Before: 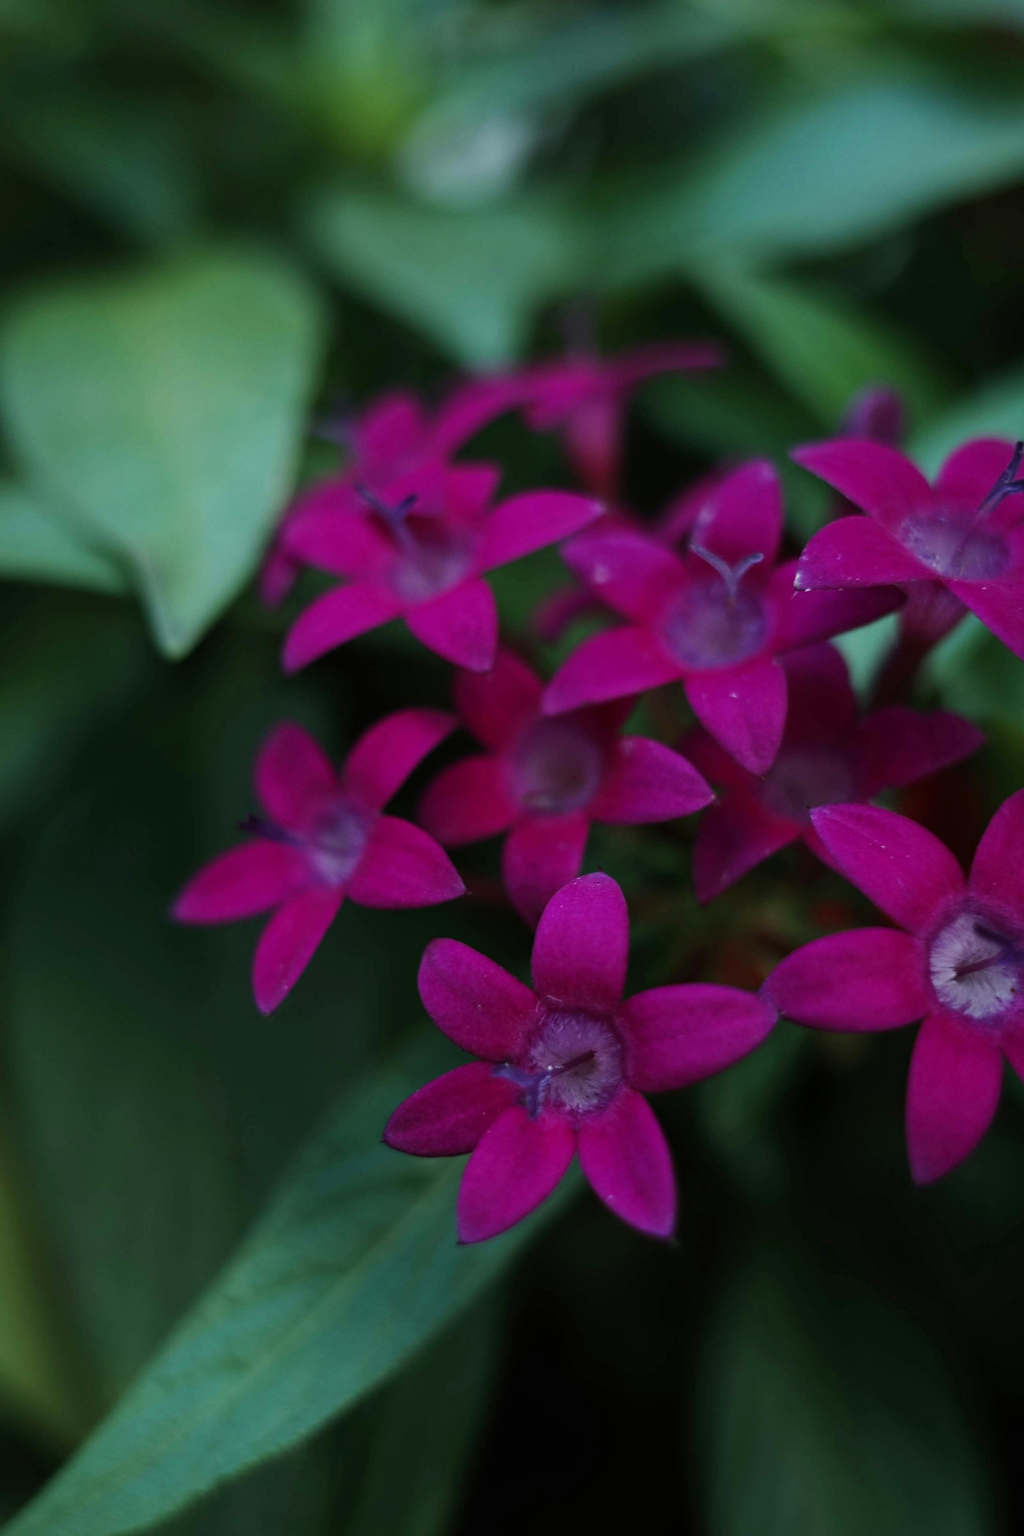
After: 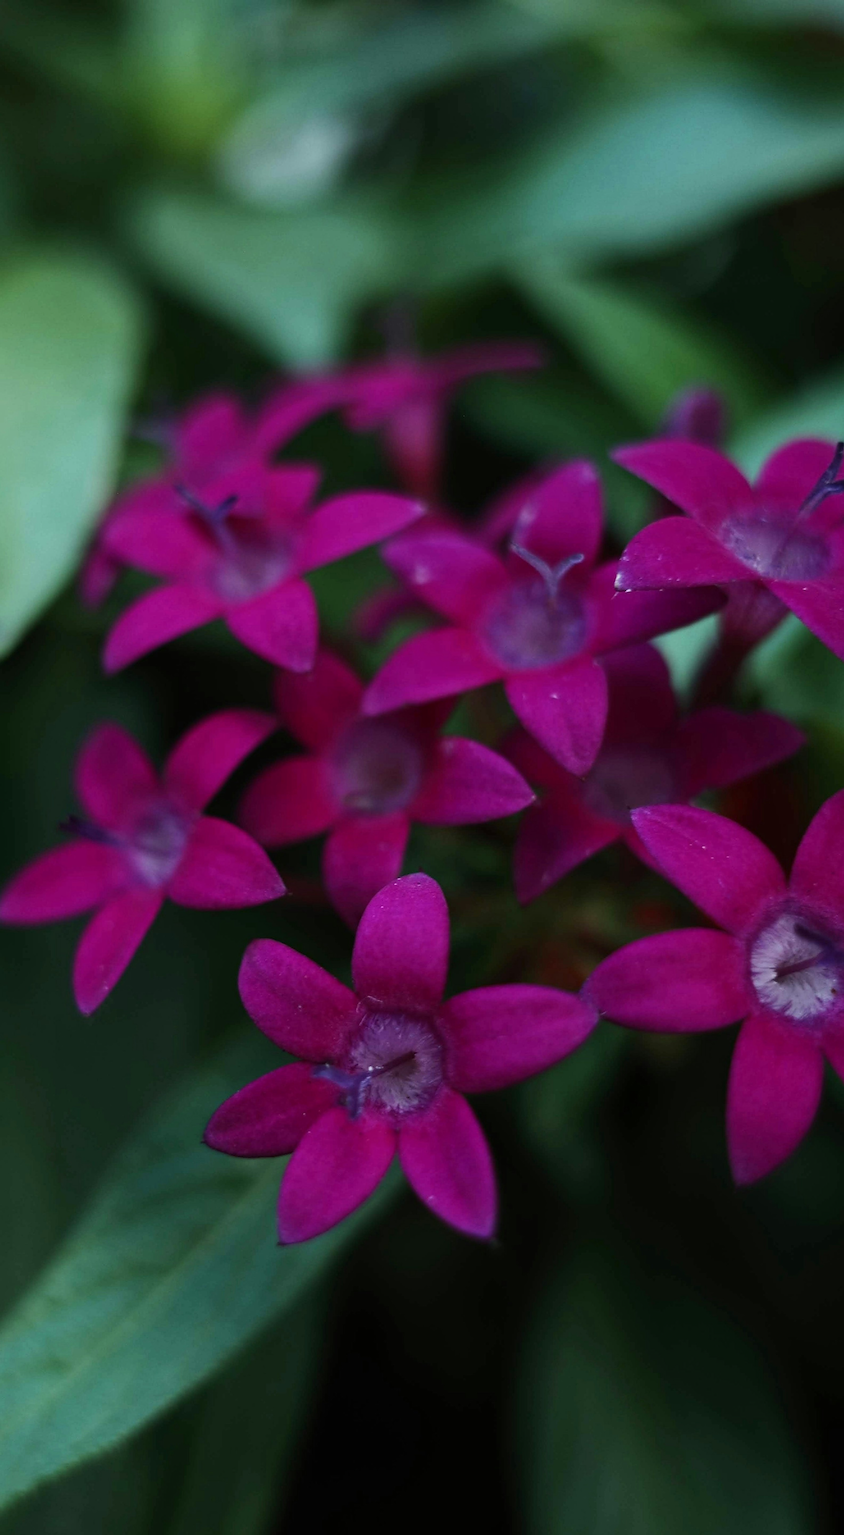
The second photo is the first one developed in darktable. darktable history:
crop: left 17.582%, bottom 0.031%
sharpen: on, module defaults
contrast brightness saturation: contrast 0.15, brightness 0.05
